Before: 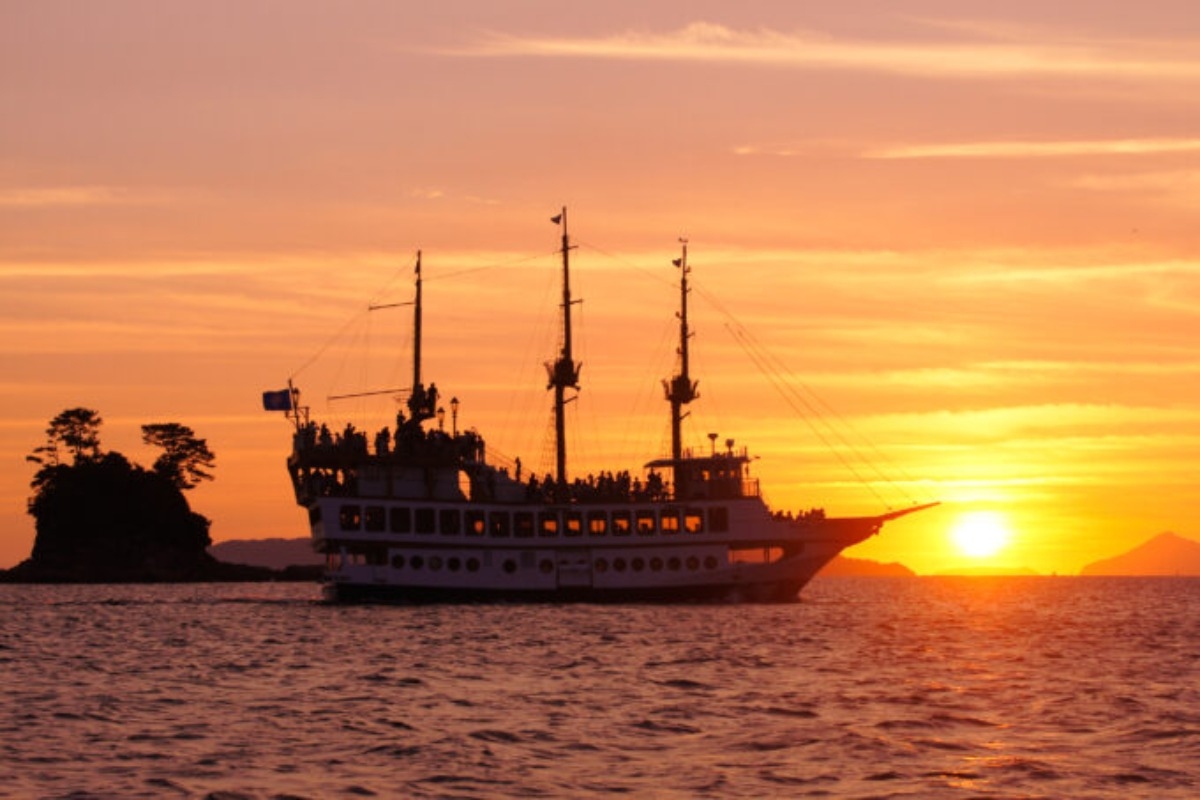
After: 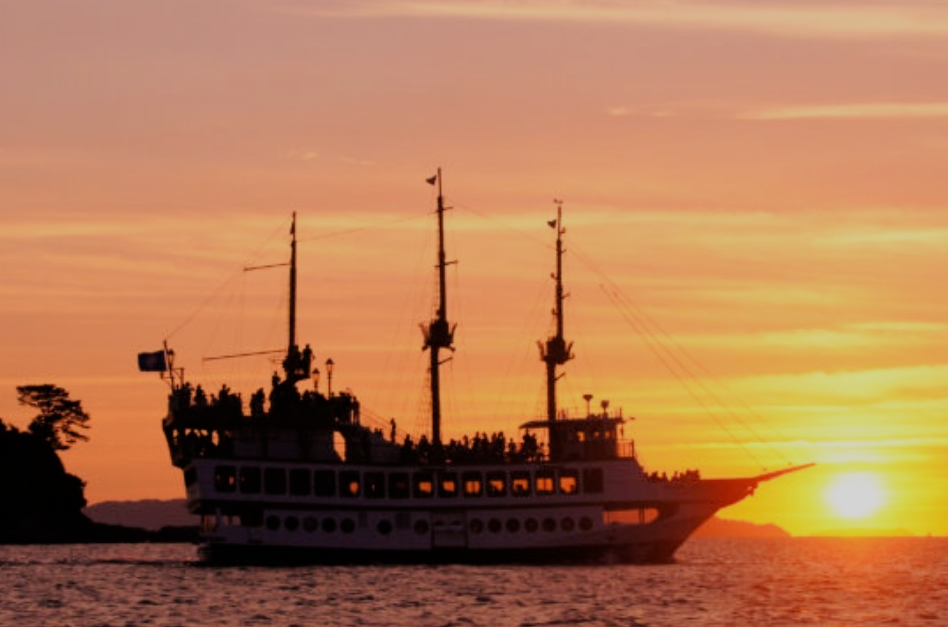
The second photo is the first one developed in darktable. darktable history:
crop and rotate: left 10.471%, top 5.045%, right 10.497%, bottom 16.534%
filmic rgb: black relative exposure -7.65 EV, white relative exposure 4.56 EV, hardness 3.61
